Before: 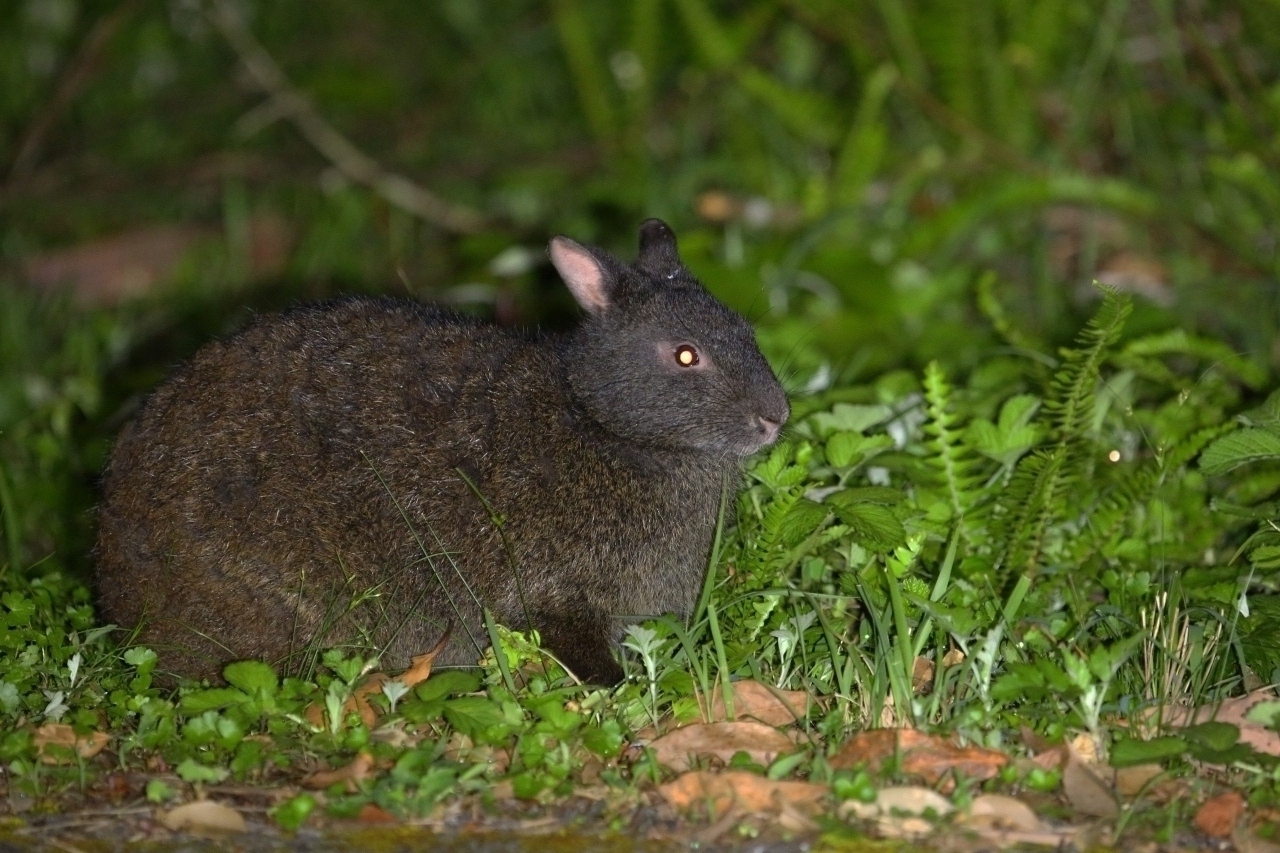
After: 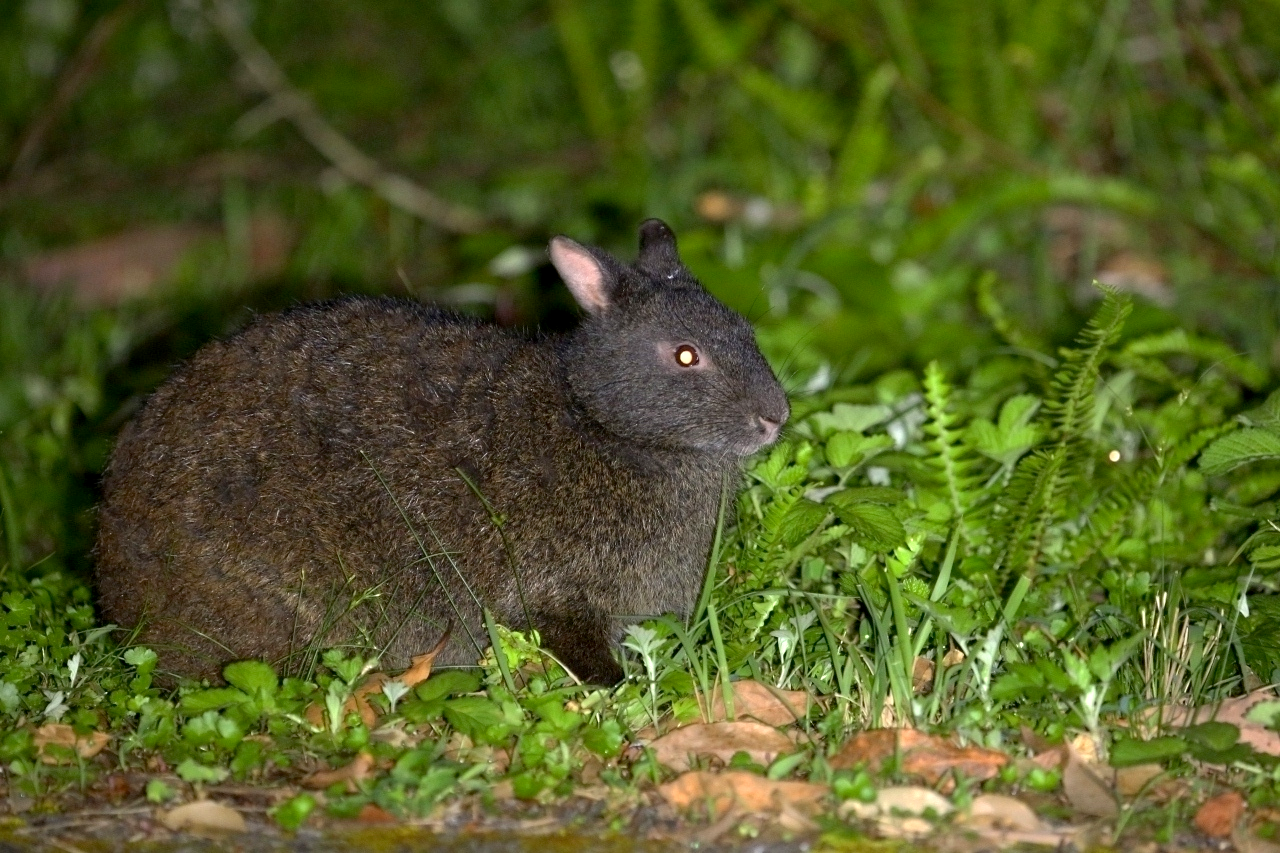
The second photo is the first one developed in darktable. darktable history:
tone equalizer: edges refinement/feathering 500, mask exposure compensation -1.57 EV, preserve details no
exposure: black level correction 0.004, exposure 0.412 EV, compensate highlight preservation false
